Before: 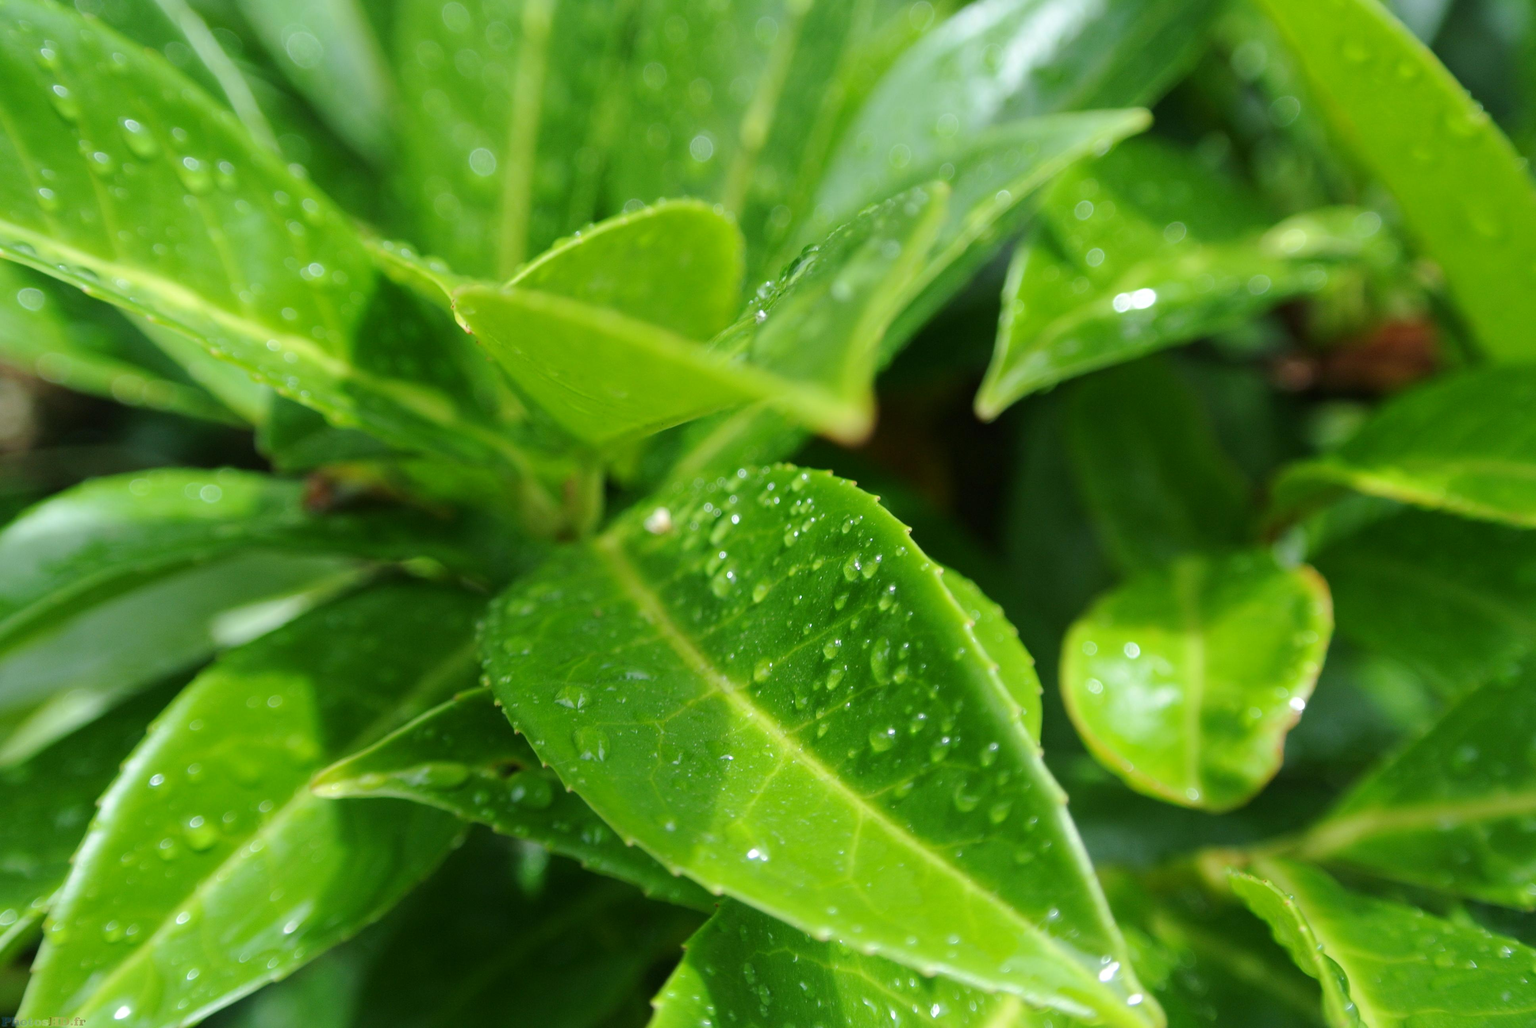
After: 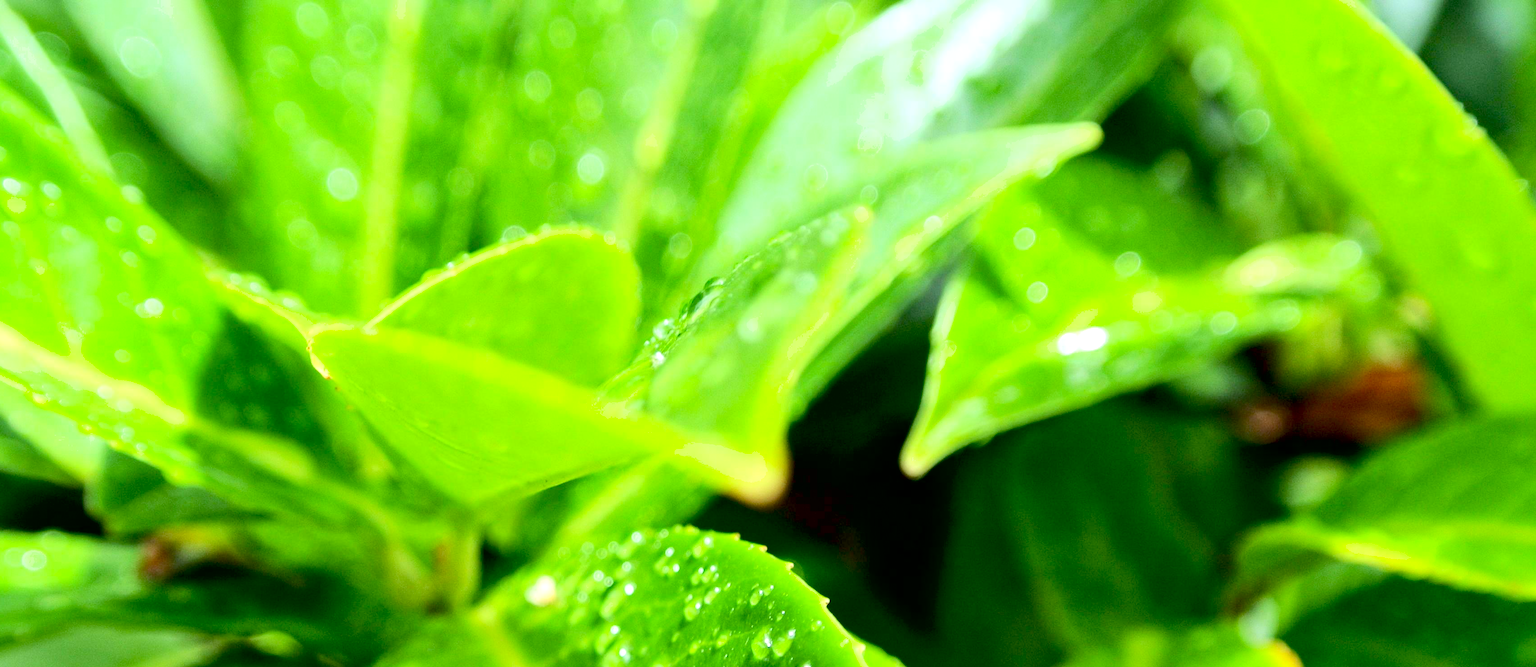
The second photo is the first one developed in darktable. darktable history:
shadows and highlights: shadows -20, white point adjustment -2, highlights -35
crop and rotate: left 11.812%, bottom 42.776%
exposure: black level correction 0.011, exposure 1.088 EV, compensate exposure bias true, compensate highlight preservation false
contrast brightness saturation: contrast 0.24, brightness 0.09
